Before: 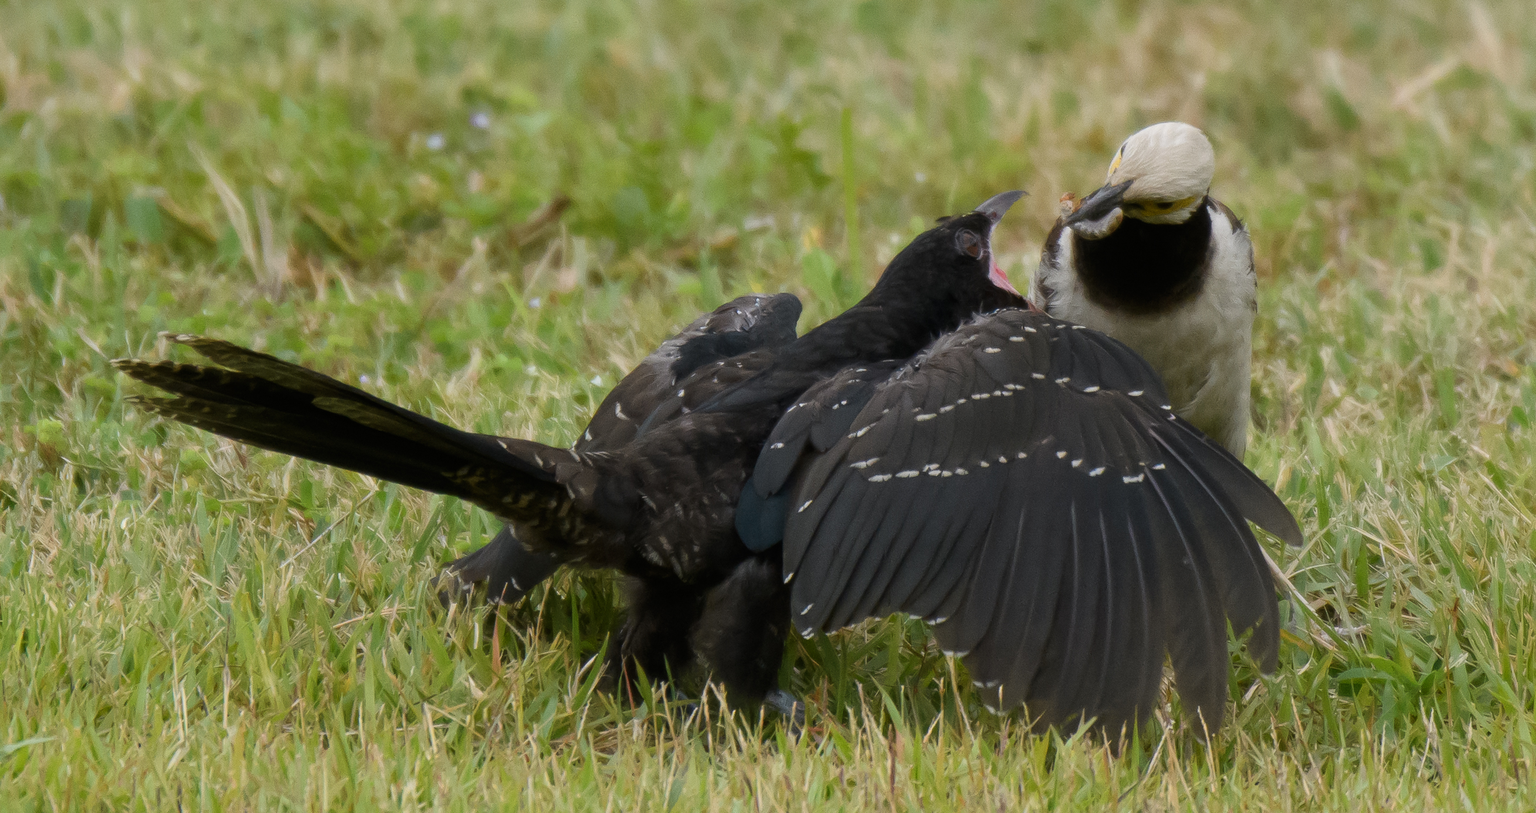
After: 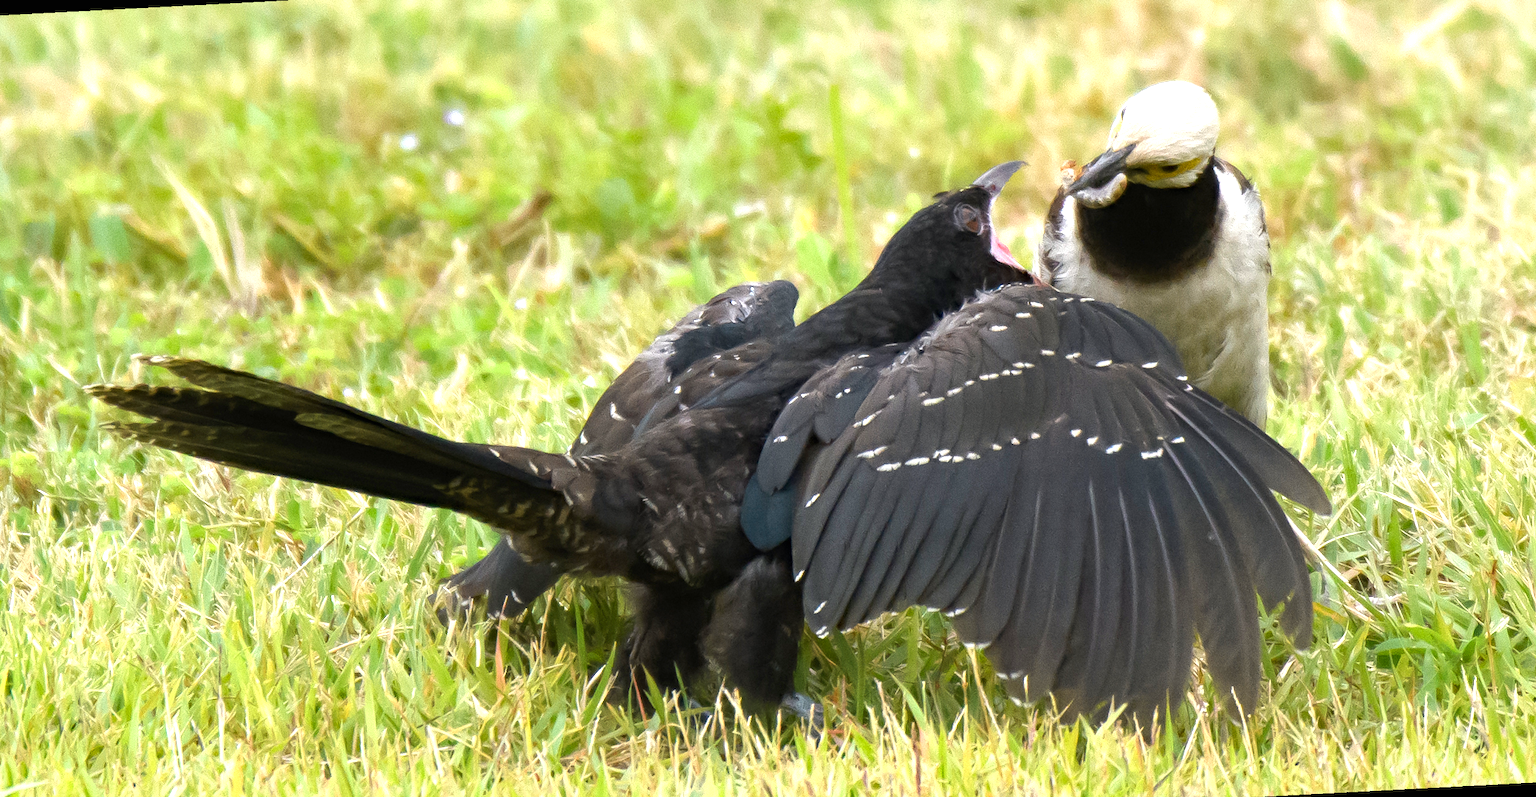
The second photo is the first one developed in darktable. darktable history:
haze removal: compatibility mode true, adaptive false
rotate and perspective: rotation -3°, crop left 0.031, crop right 0.968, crop top 0.07, crop bottom 0.93
exposure: black level correction 0, exposure 1.45 EV, compensate exposure bias true, compensate highlight preservation false
